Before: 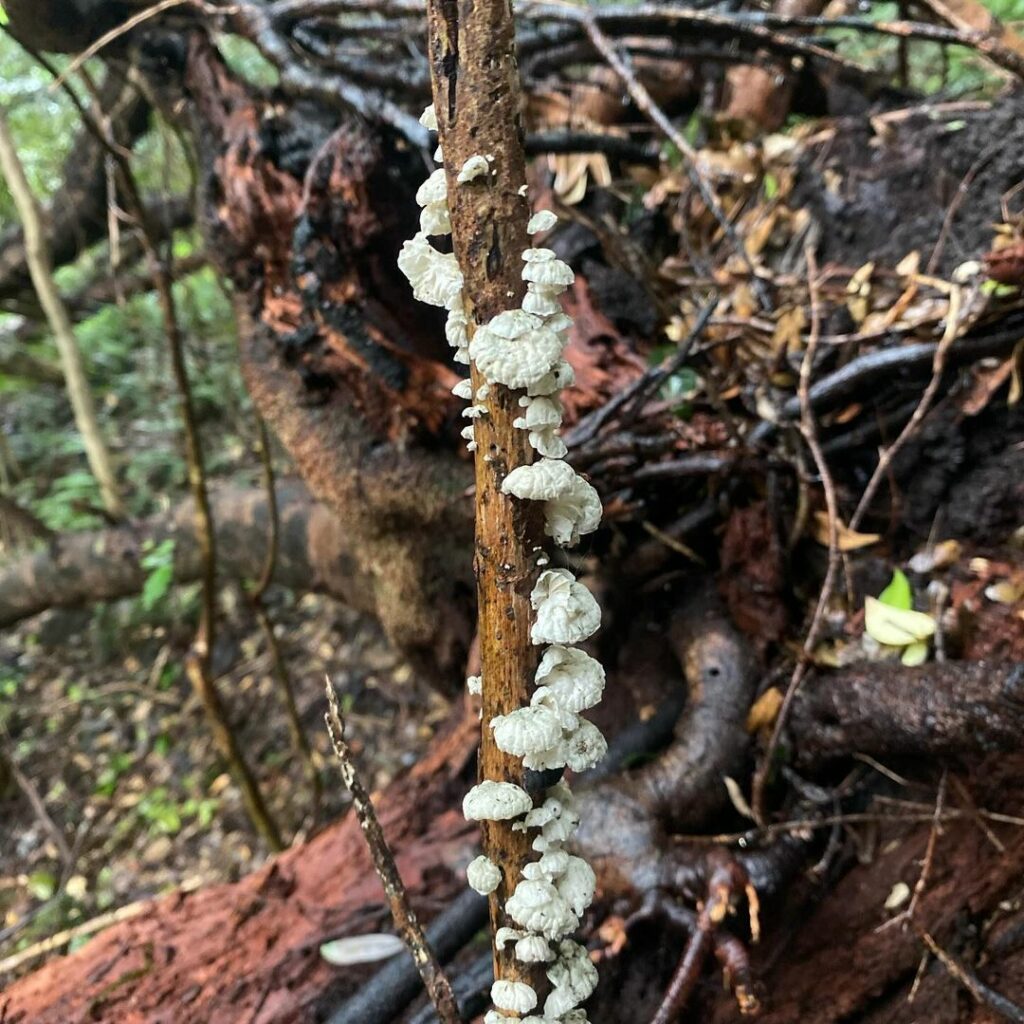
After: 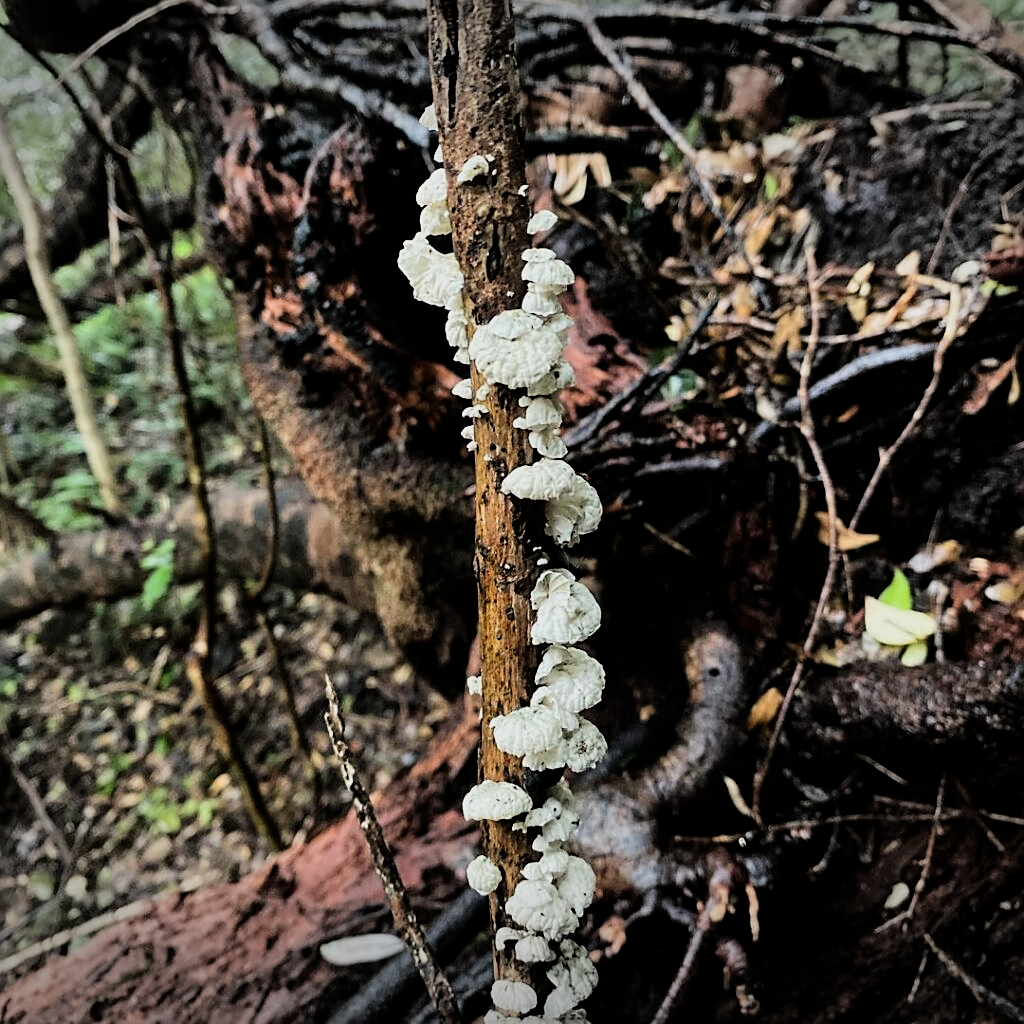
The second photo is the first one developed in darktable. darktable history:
filmic rgb: black relative exposure -5.04 EV, white relative exposure 4 EV, hardness 2.9, contrast 1.407, highlights saturation mix -31%
vignetting: fall-off start 99.37%, width/height ratio 1.325
sharpen: on, module defaults
